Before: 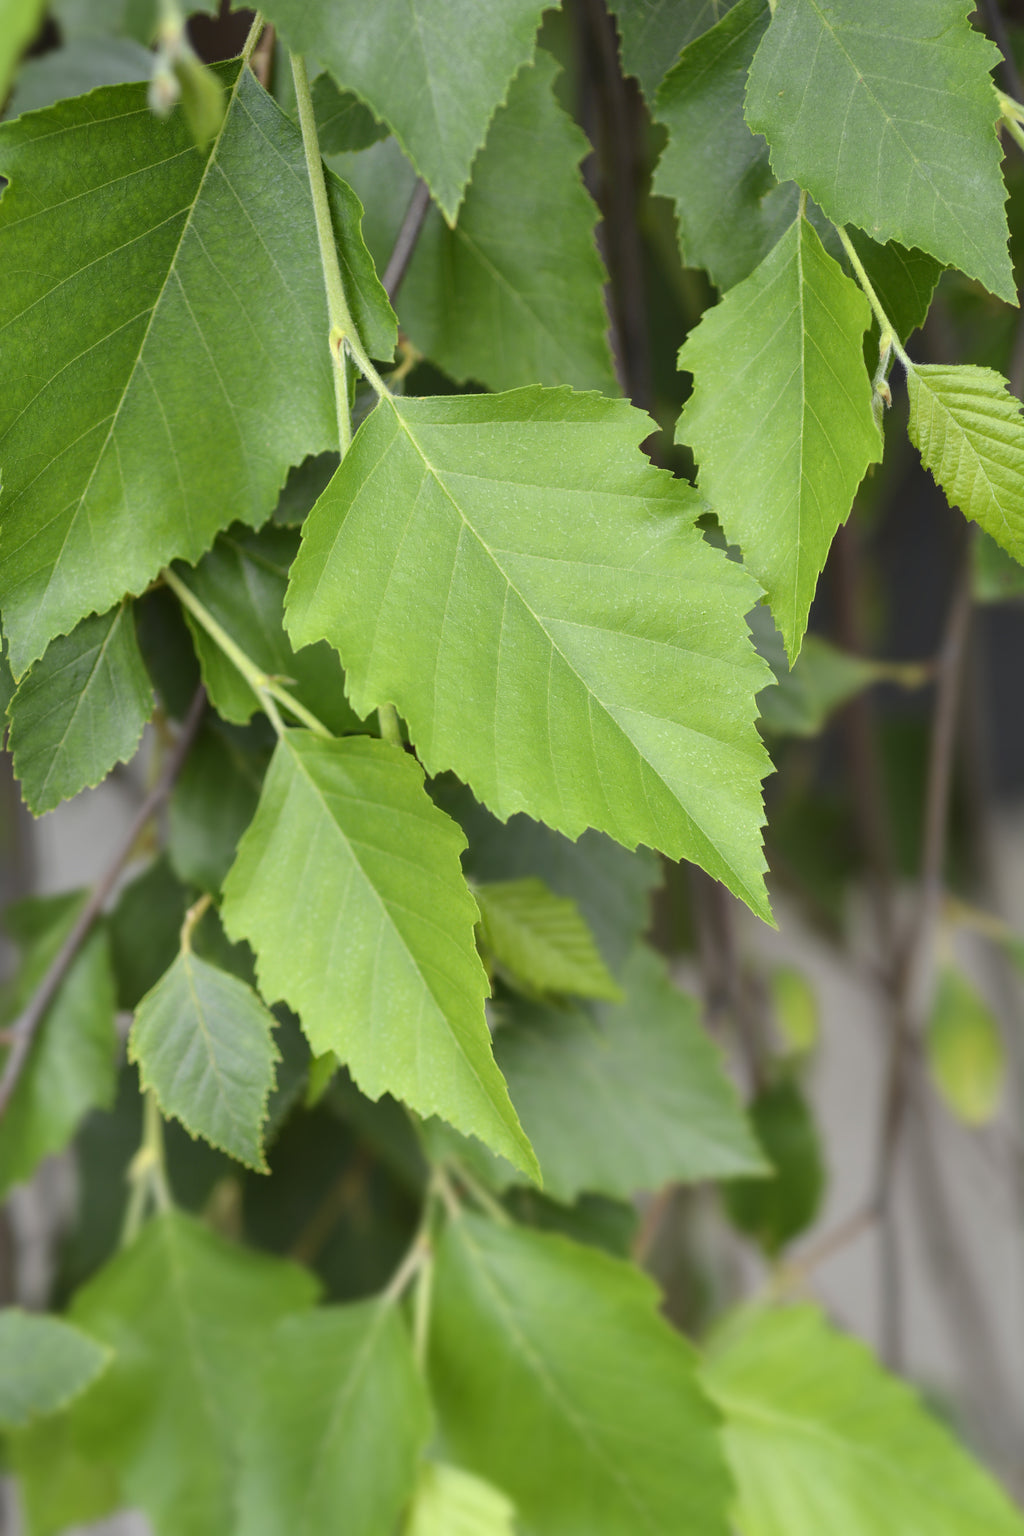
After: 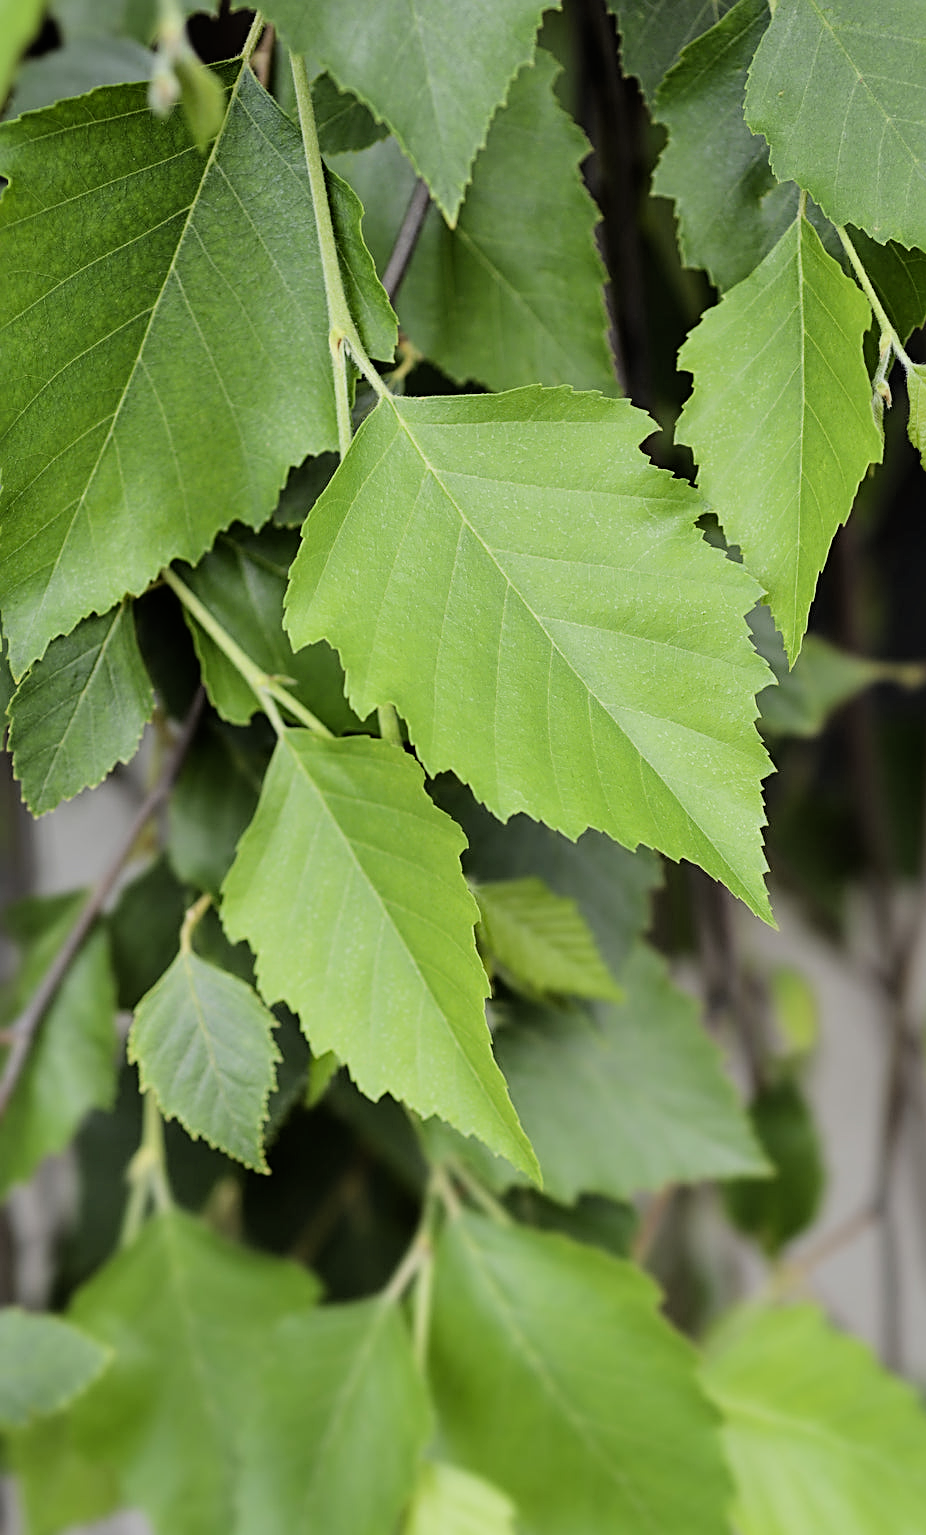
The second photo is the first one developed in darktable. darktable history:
tone equalizer: mask exposure compensation -0.498 EV
filmic rgb: black relative exposure -5.02 EV, white relative exposure 3.95 EV, threshold 3.01 EV, hardness 2.9, contrast 1.298, highlights saturation mix -29.52%, enable highlight reconstruction true
crop: right 9.479%, bottom 0.035%
sharpen: radius 2.605, amount 0.701
